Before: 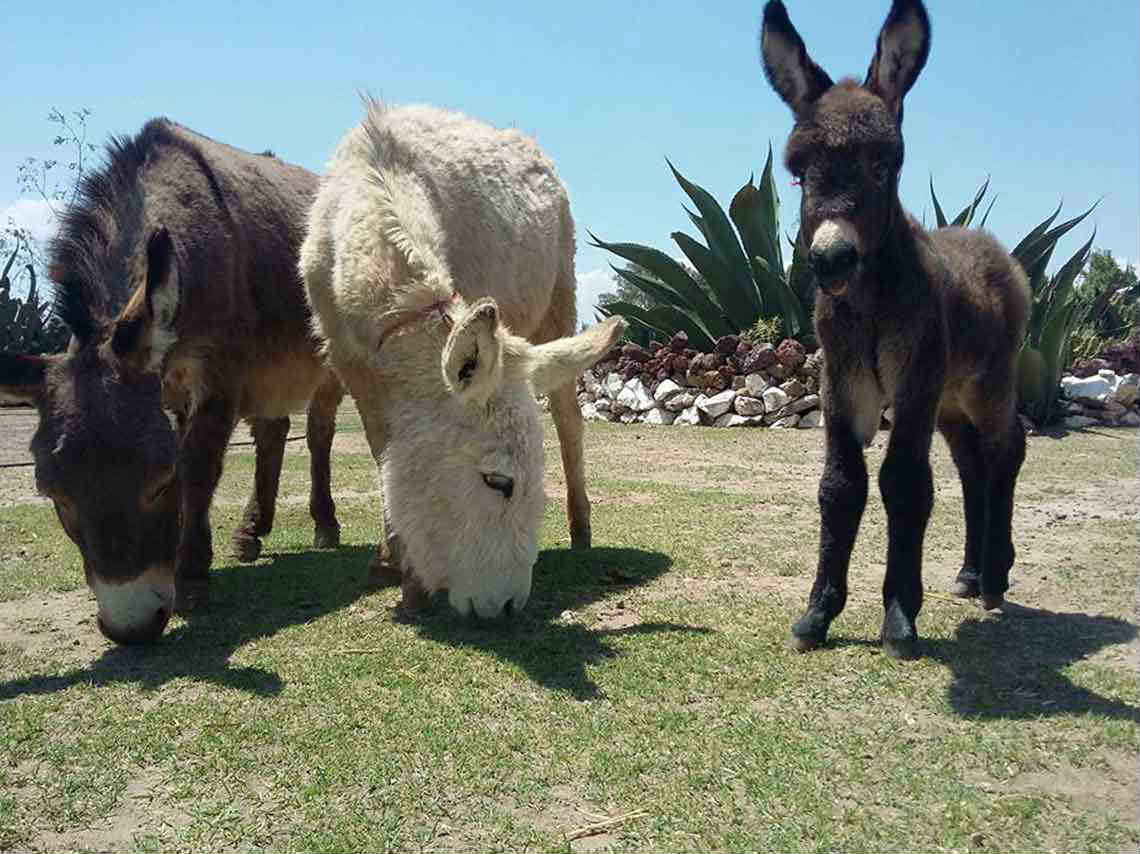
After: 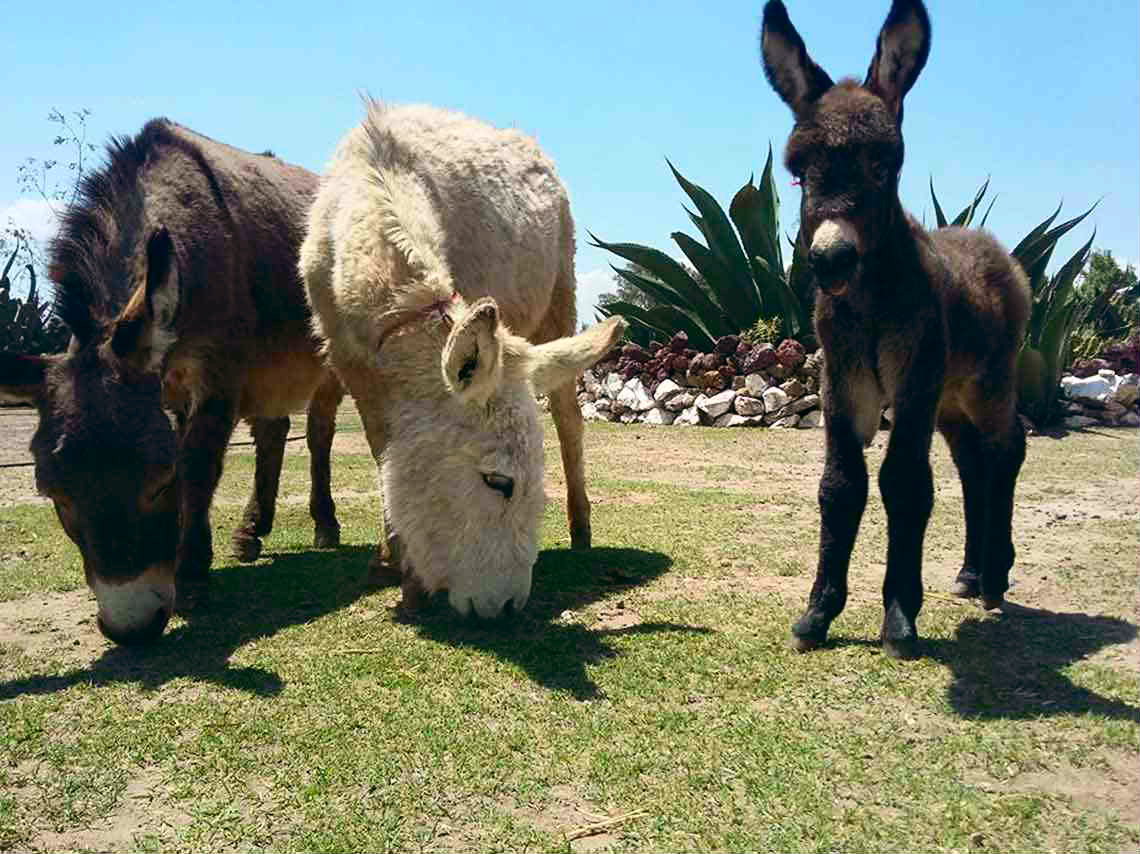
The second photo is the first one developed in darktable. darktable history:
color balance: lift [1, 0.998, 1.001, 1.002], gamma [1, 1.02, 1, 0.98], gain [1, 1.02, 1.003, 0.98]
contrast brightness saturation: contrast 0.18, saturation 0.3
